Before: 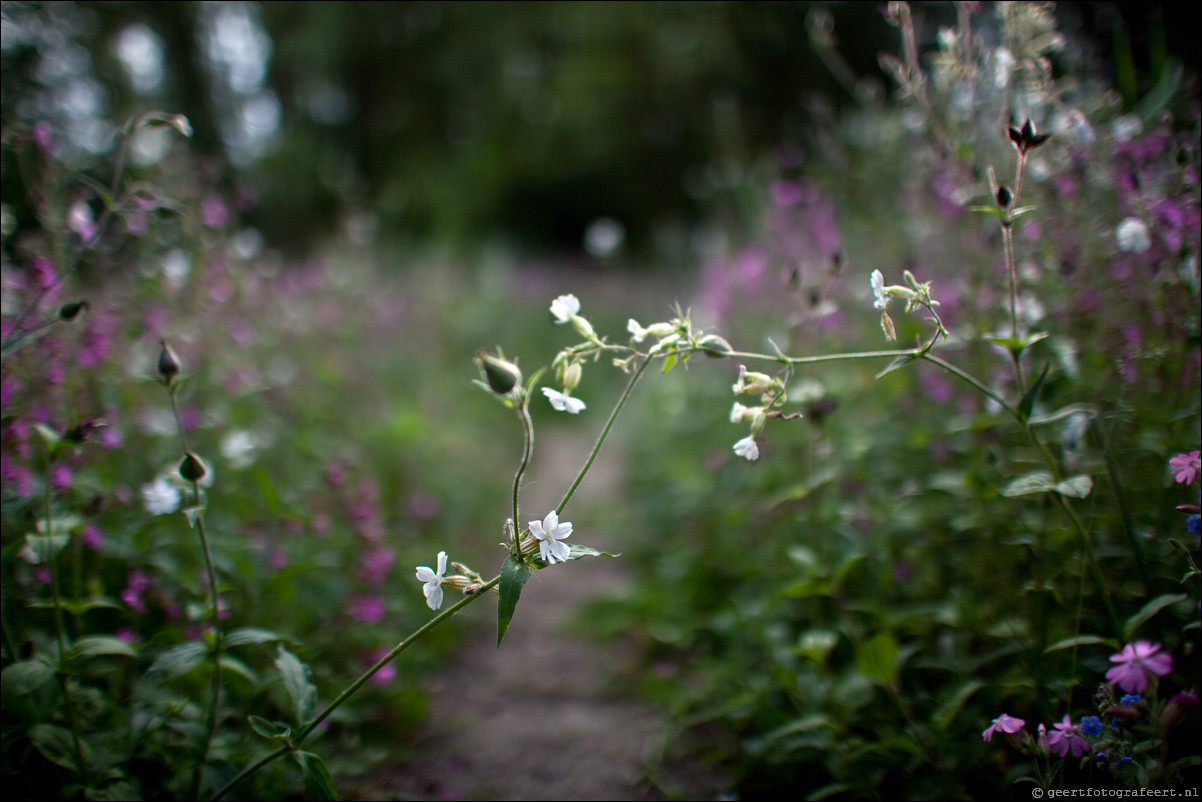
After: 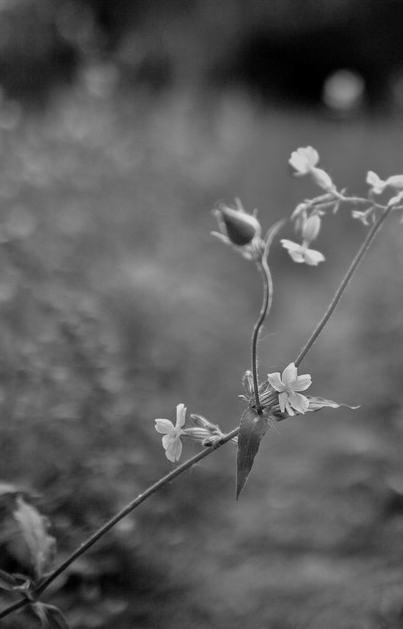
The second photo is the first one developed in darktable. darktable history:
tone equalizer: -7 EV 0.15 EV, -6 EV 0.6 EV, -5 EV 1.15 EV, -4 EV 1.33 EV, -3 EV 1.15 EV, -2 EV 0.6 EV, -1 EV 0.15 EV, mask exposure compensation -0.5 EV
local contrast: mode bilateral grid, contrast 20, coarseness 50, detail 120%, midtone range 0.2
white balance: red 1.188, blue 1.11
crop and rotate: left 21.77%, top 18.528%, right 44.676%, bottom 2.997%
monochrome: a 79.32, b 81.83, size 1.1
color correction: highlights a* 15.03, highlights b* -25.07
